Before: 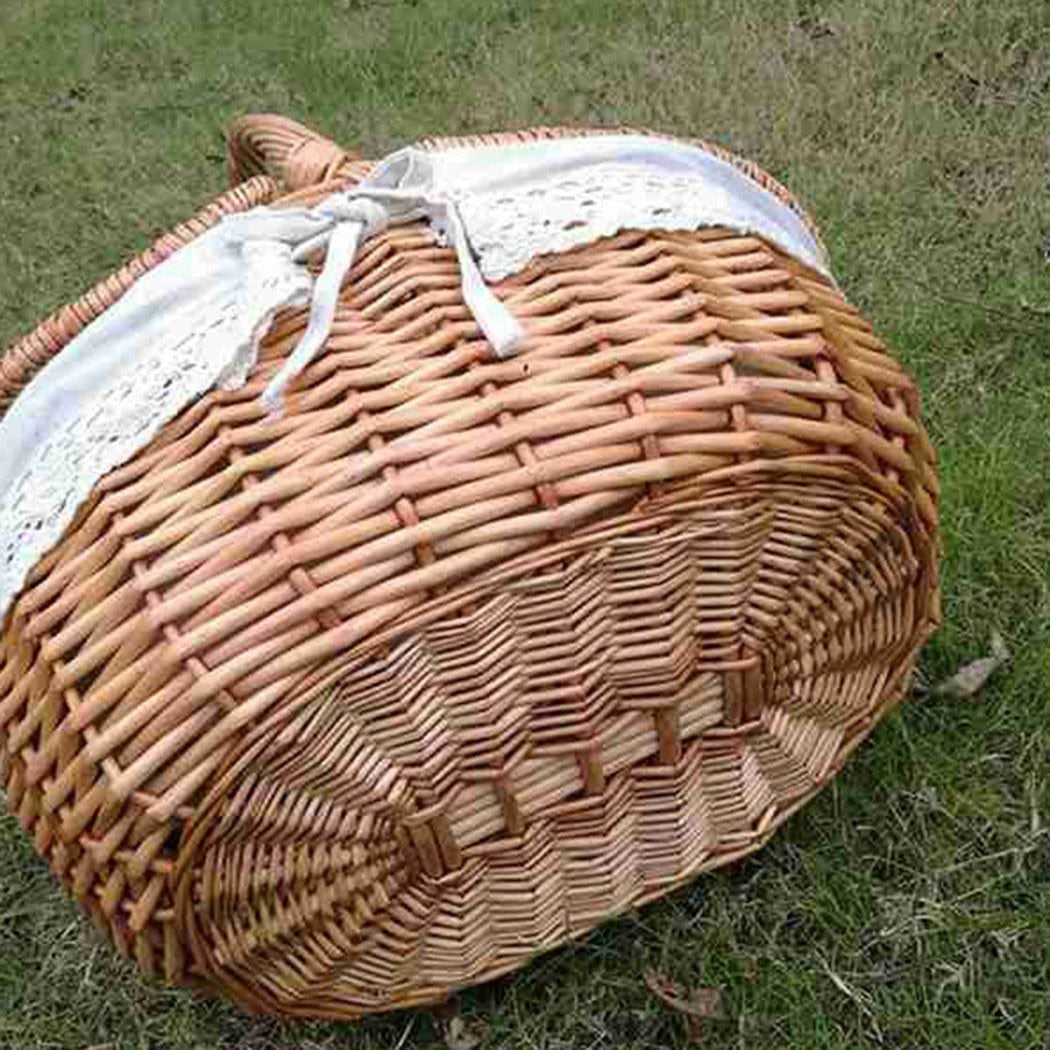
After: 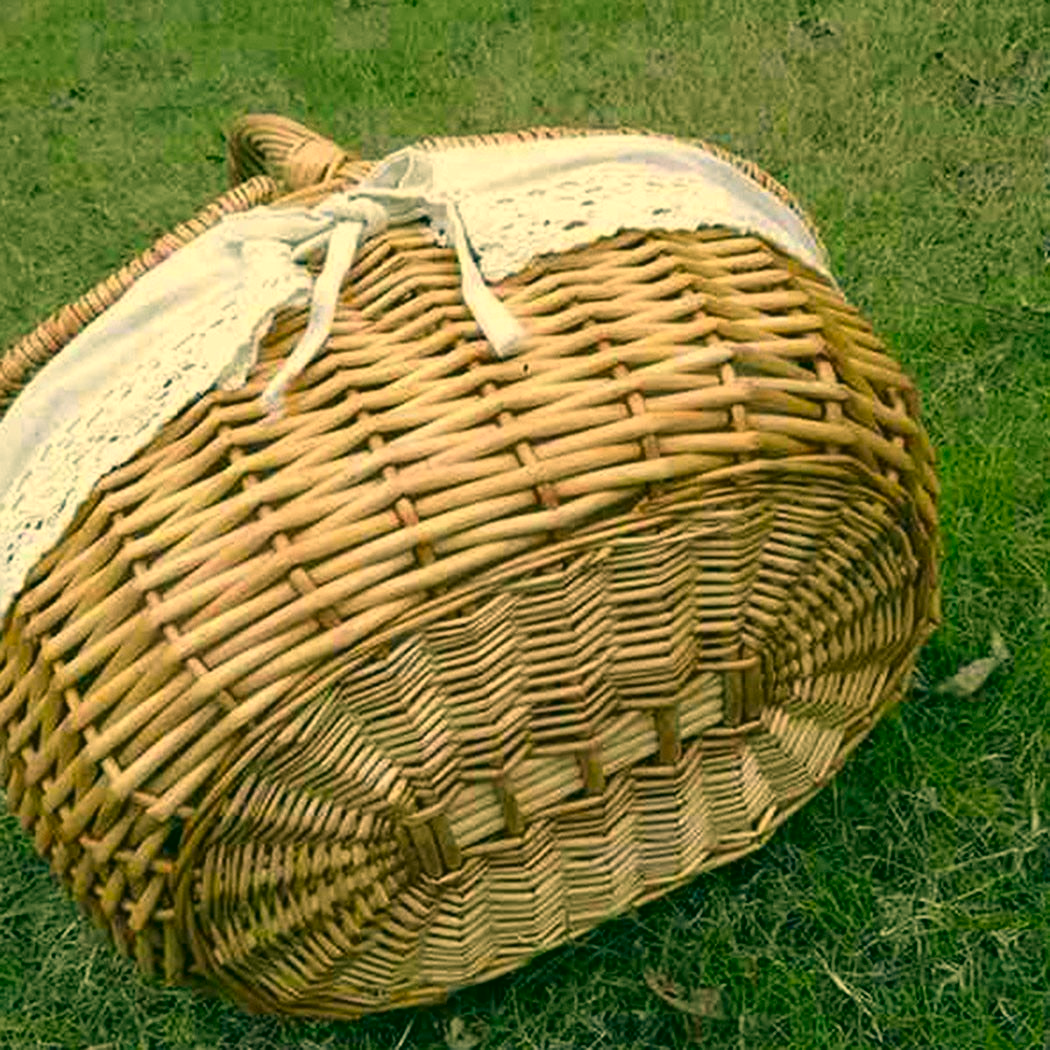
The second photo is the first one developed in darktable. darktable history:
color correction: highlights a* 5.61, highlights b* 33.46, shadows a* -26.64, shadows b* 3.83
